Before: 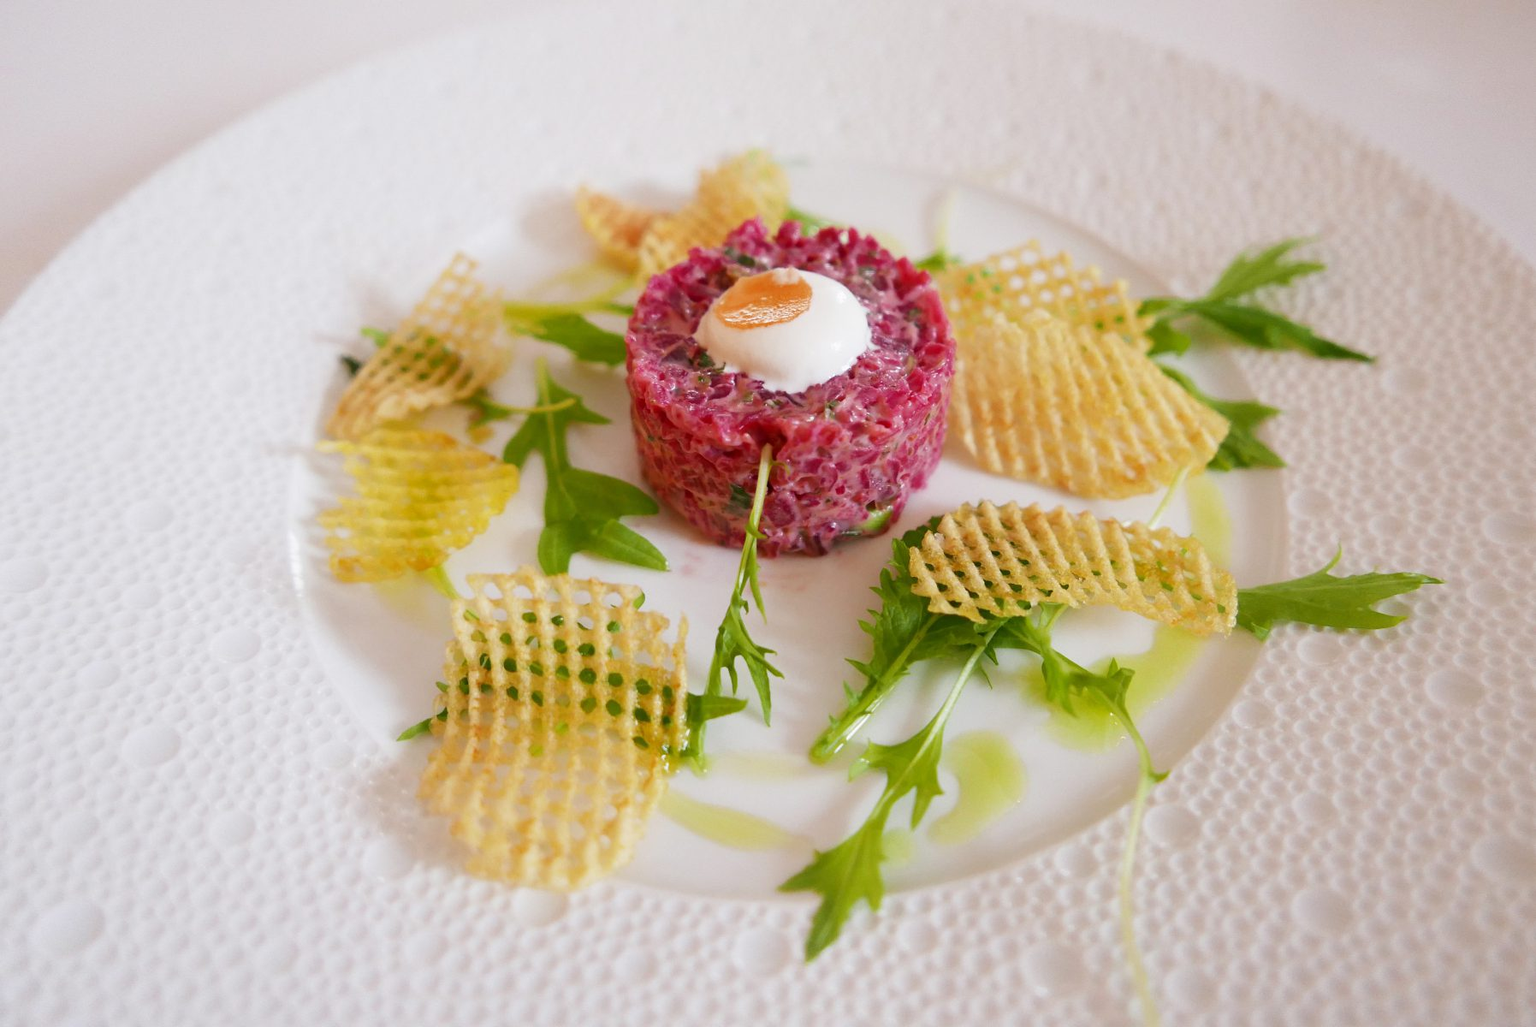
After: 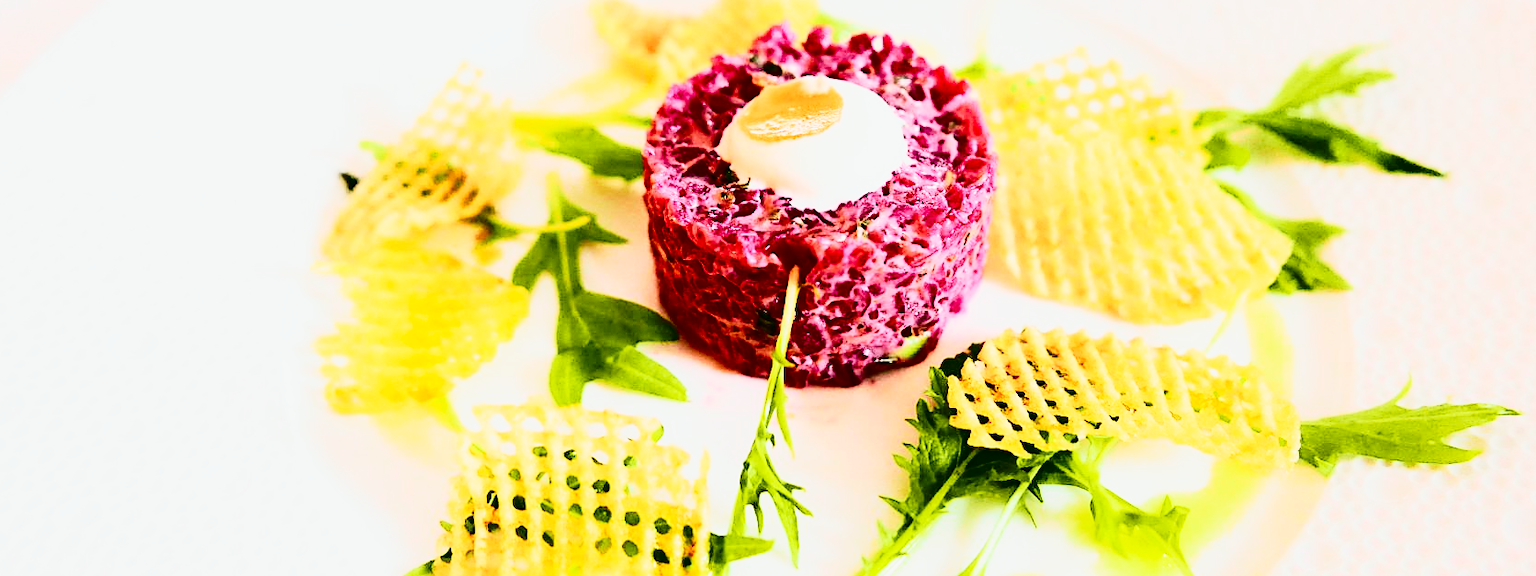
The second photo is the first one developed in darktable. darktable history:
base curve: curves: ch0 [(0, 0) (0.036, 0.025) (0.121, 0.166) (0.206, 0.329) (0.605, 0.79) (1, 1)], preserve colors none
tone equalizer: on, module defaults
crop: left 1.744%, top 19.225%, right 5.069%, bottom 28.357%
tone curve: curves: ch0 [(0, 0) (0.135, 0.09) (0.326, 0.386) (0.489, 0.573) (0.663, 0.749) (0.854, 0.897) (1, 0.974)]; ch1 [(0, 0) (0.366, 0.367) (0.475, 0.453) (0.494, 0.493) (0.504, 0.497) (0.544, 0.569) (0.562, 0.605) (0.622, 0.694) (1, 1)]; ch2 [(0, 0) (0.333, 0.346) (0.375, 0.375) (0.424, 0.43) (0.476, 0.492) (0.502, 0.503) (0.533, 0.534) (0.572, 0.603) (0.605, 0.656) (0.641, 0.709) (1, 1)], color space Lab, independent channels, preserve colors none
sharpen: on, module defaults
contrast brightness saturation: contrast 0.5, saturation -0.1
